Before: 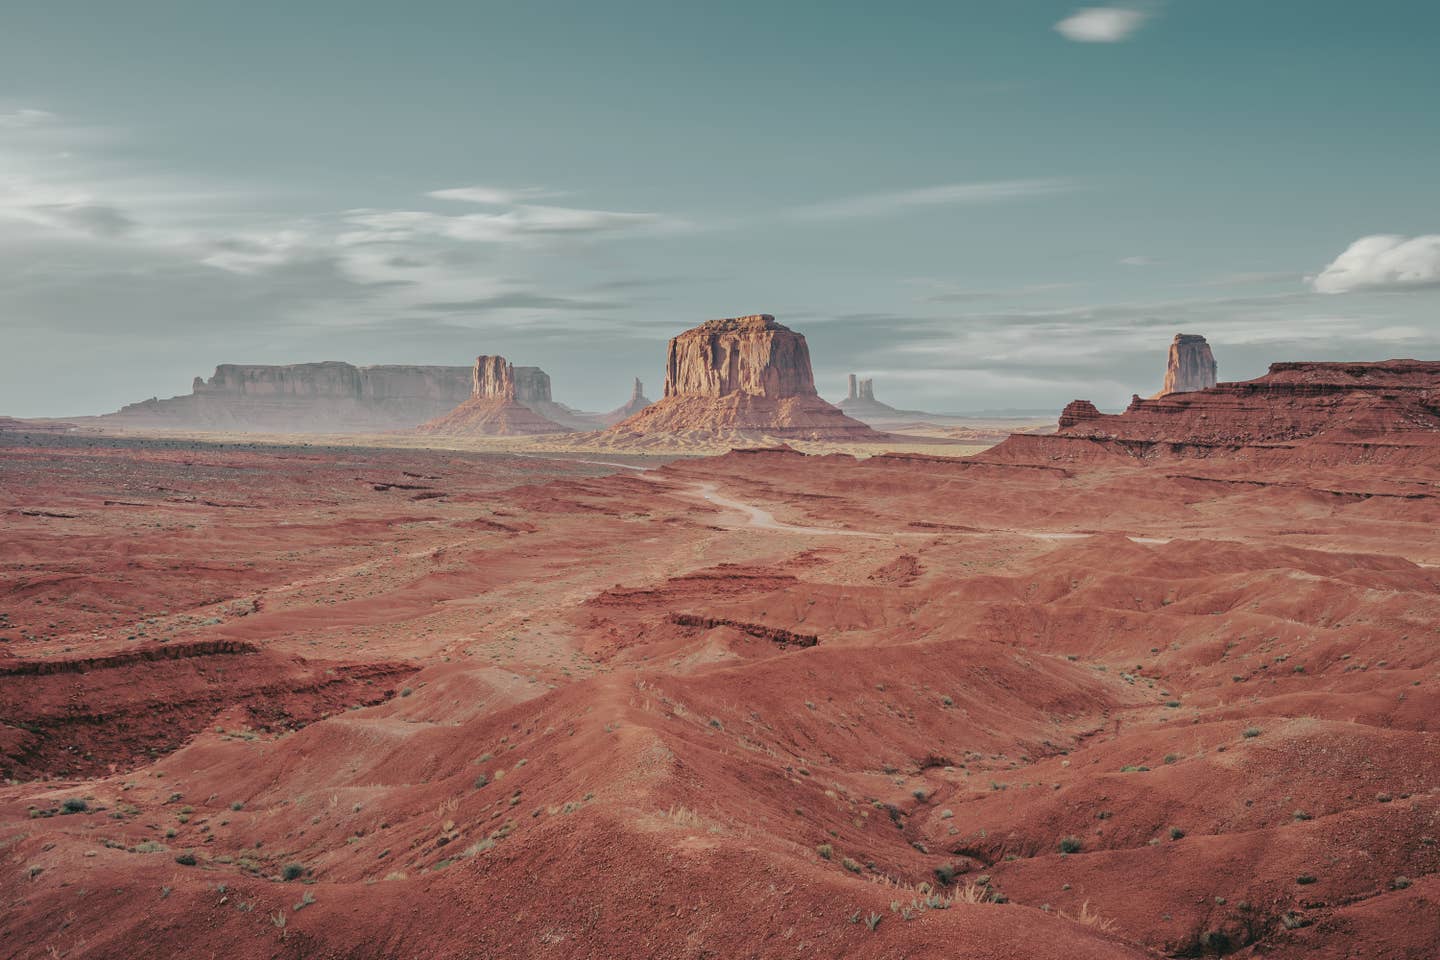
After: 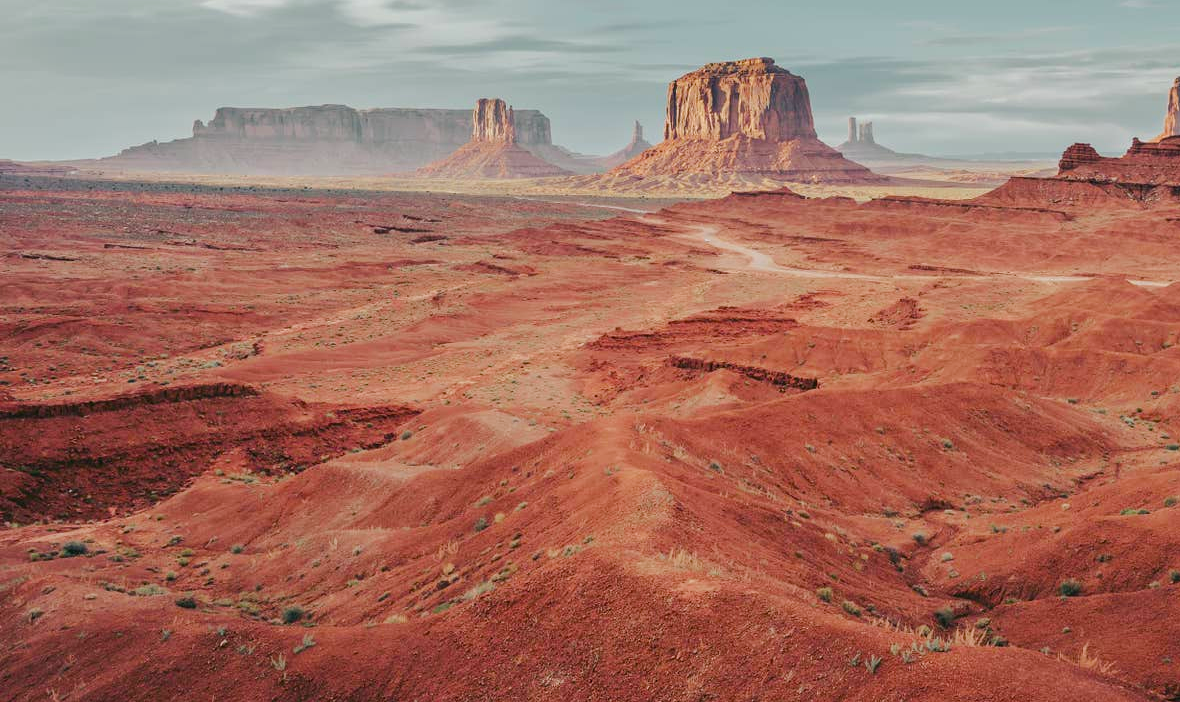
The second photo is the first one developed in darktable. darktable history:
color balance rgb: perceptual saturation grading › global saturation 26.618%, perceptual saturation grading › highlights -28.116%, perceptual saturation grading › mid-tones 15.944%, perceptual saturation grading › shadows 33.222%, perceptual brilliance grading › highlights 5.877%, perceptual brilliance grading › mid-tones 17.234%, perceptual brilliance grading › shadows -5.512%, global vibrance 14.195%
crop: top 26.794%, right 18.027%
